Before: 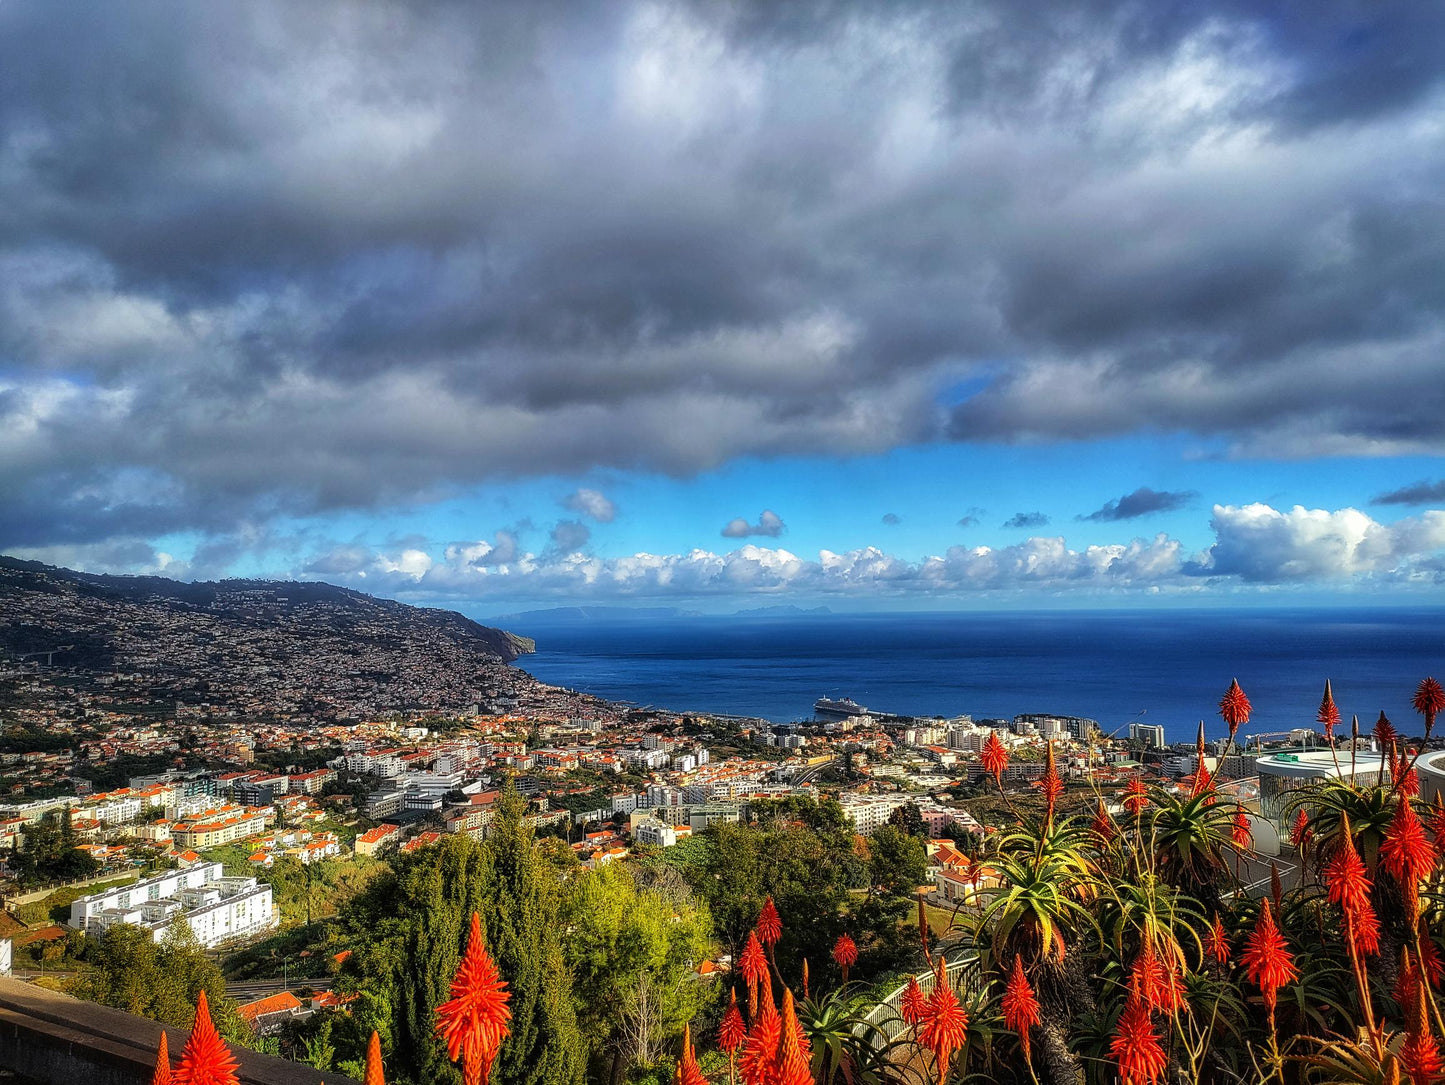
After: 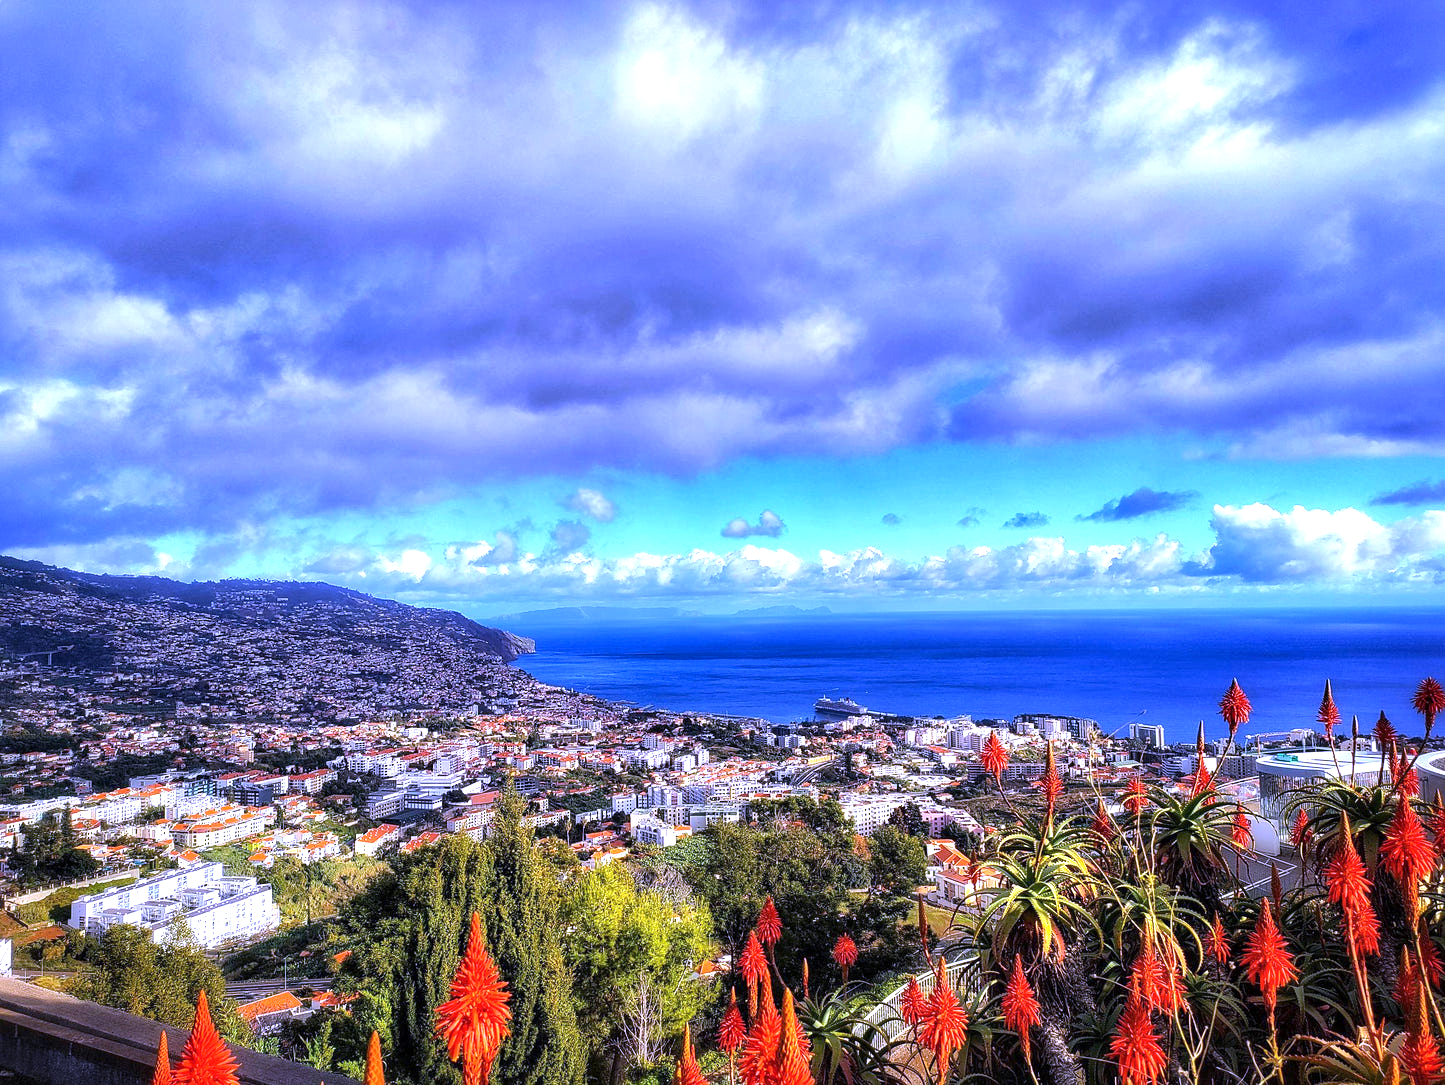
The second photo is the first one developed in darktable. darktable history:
local contrast: mode bilateral grid, contrast 20, coarseness 50, detail 130%, midtone range 0.2
white balance: red 0.98, blue 1.61
exposure: black level correction 0, exposure 0.7 EV, compensate exposure bias true, compensate highlight preservation false
